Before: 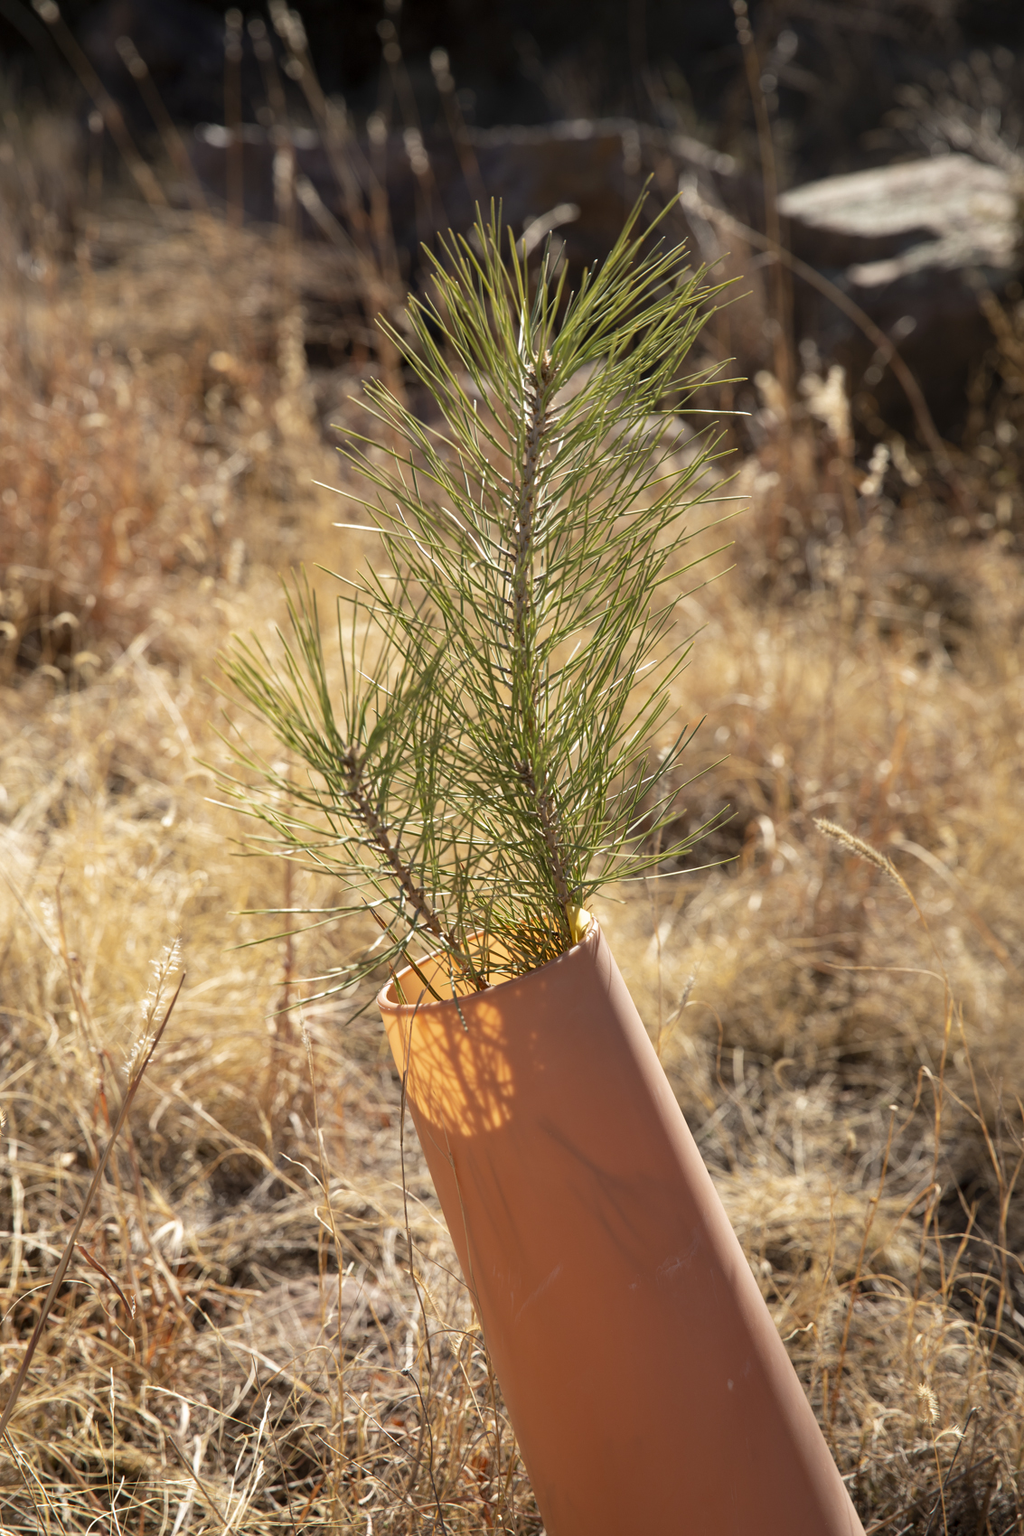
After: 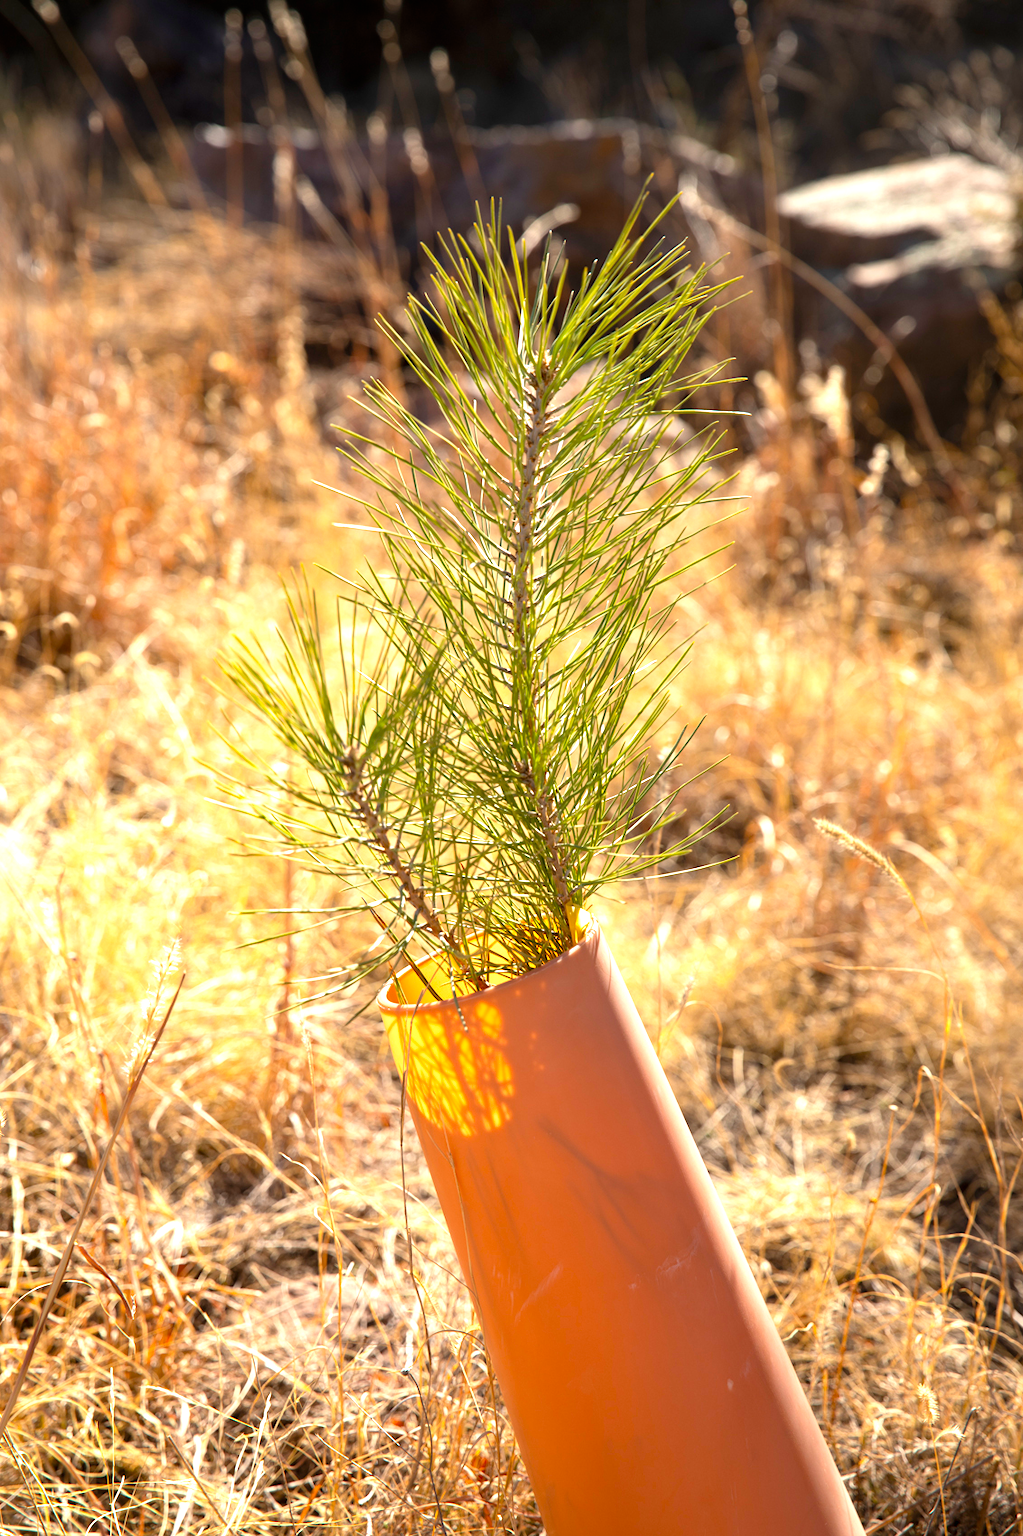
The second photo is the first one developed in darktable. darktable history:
color balance: output saturation 120%
exposure: black level correction 0, exposure 0.9 EV, compensate highlight preservation false
